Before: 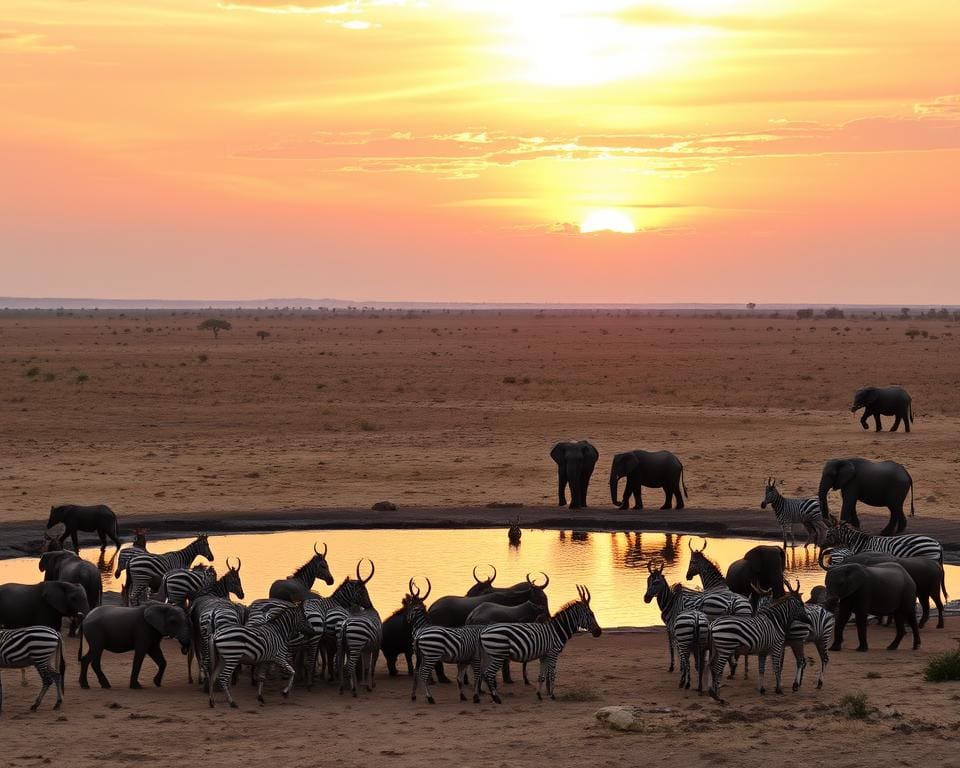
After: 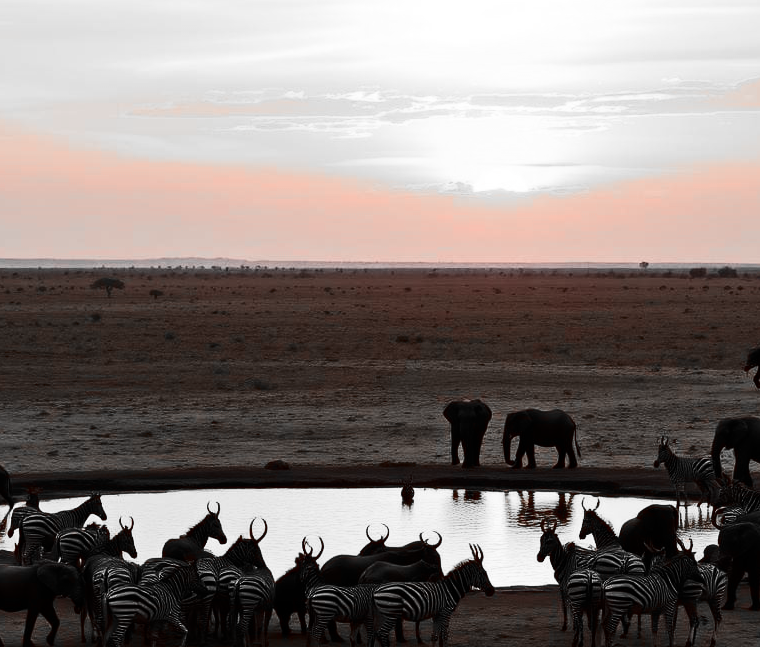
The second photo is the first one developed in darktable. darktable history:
contrast brightness saturation: contrast 0.32, brightness -0.08, saturation 0.17
crop: left 11.225%, top 5.381%, right 9.565%, bottom 10.314%
color zones: curves: ch1 [(0, 0.006) (0.094, 0.285) (0.171, 0.001) (0.429, 0.001) (0.571, 0.003) (0.714, 0.004) (0.857, 0.004) (1, 0.006)]
